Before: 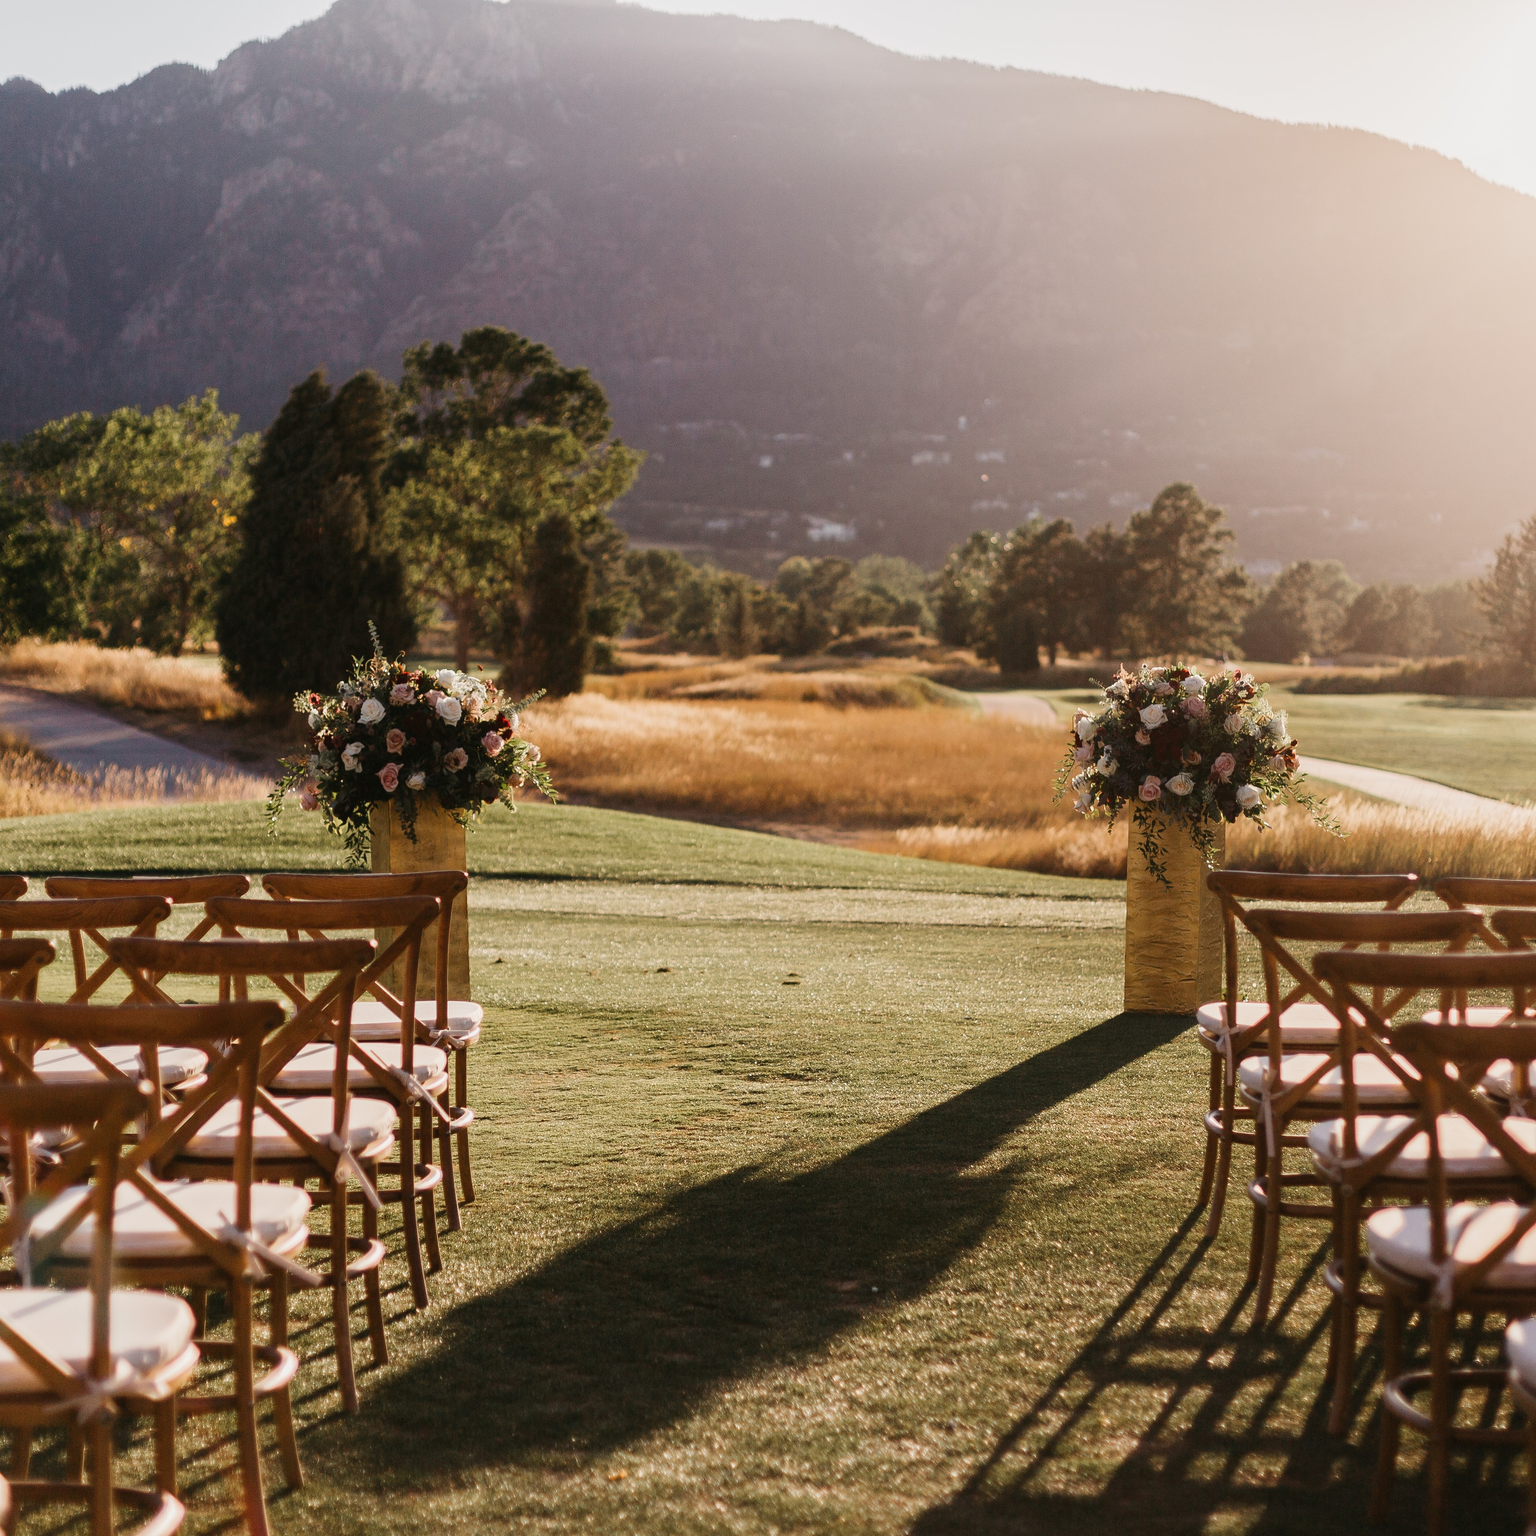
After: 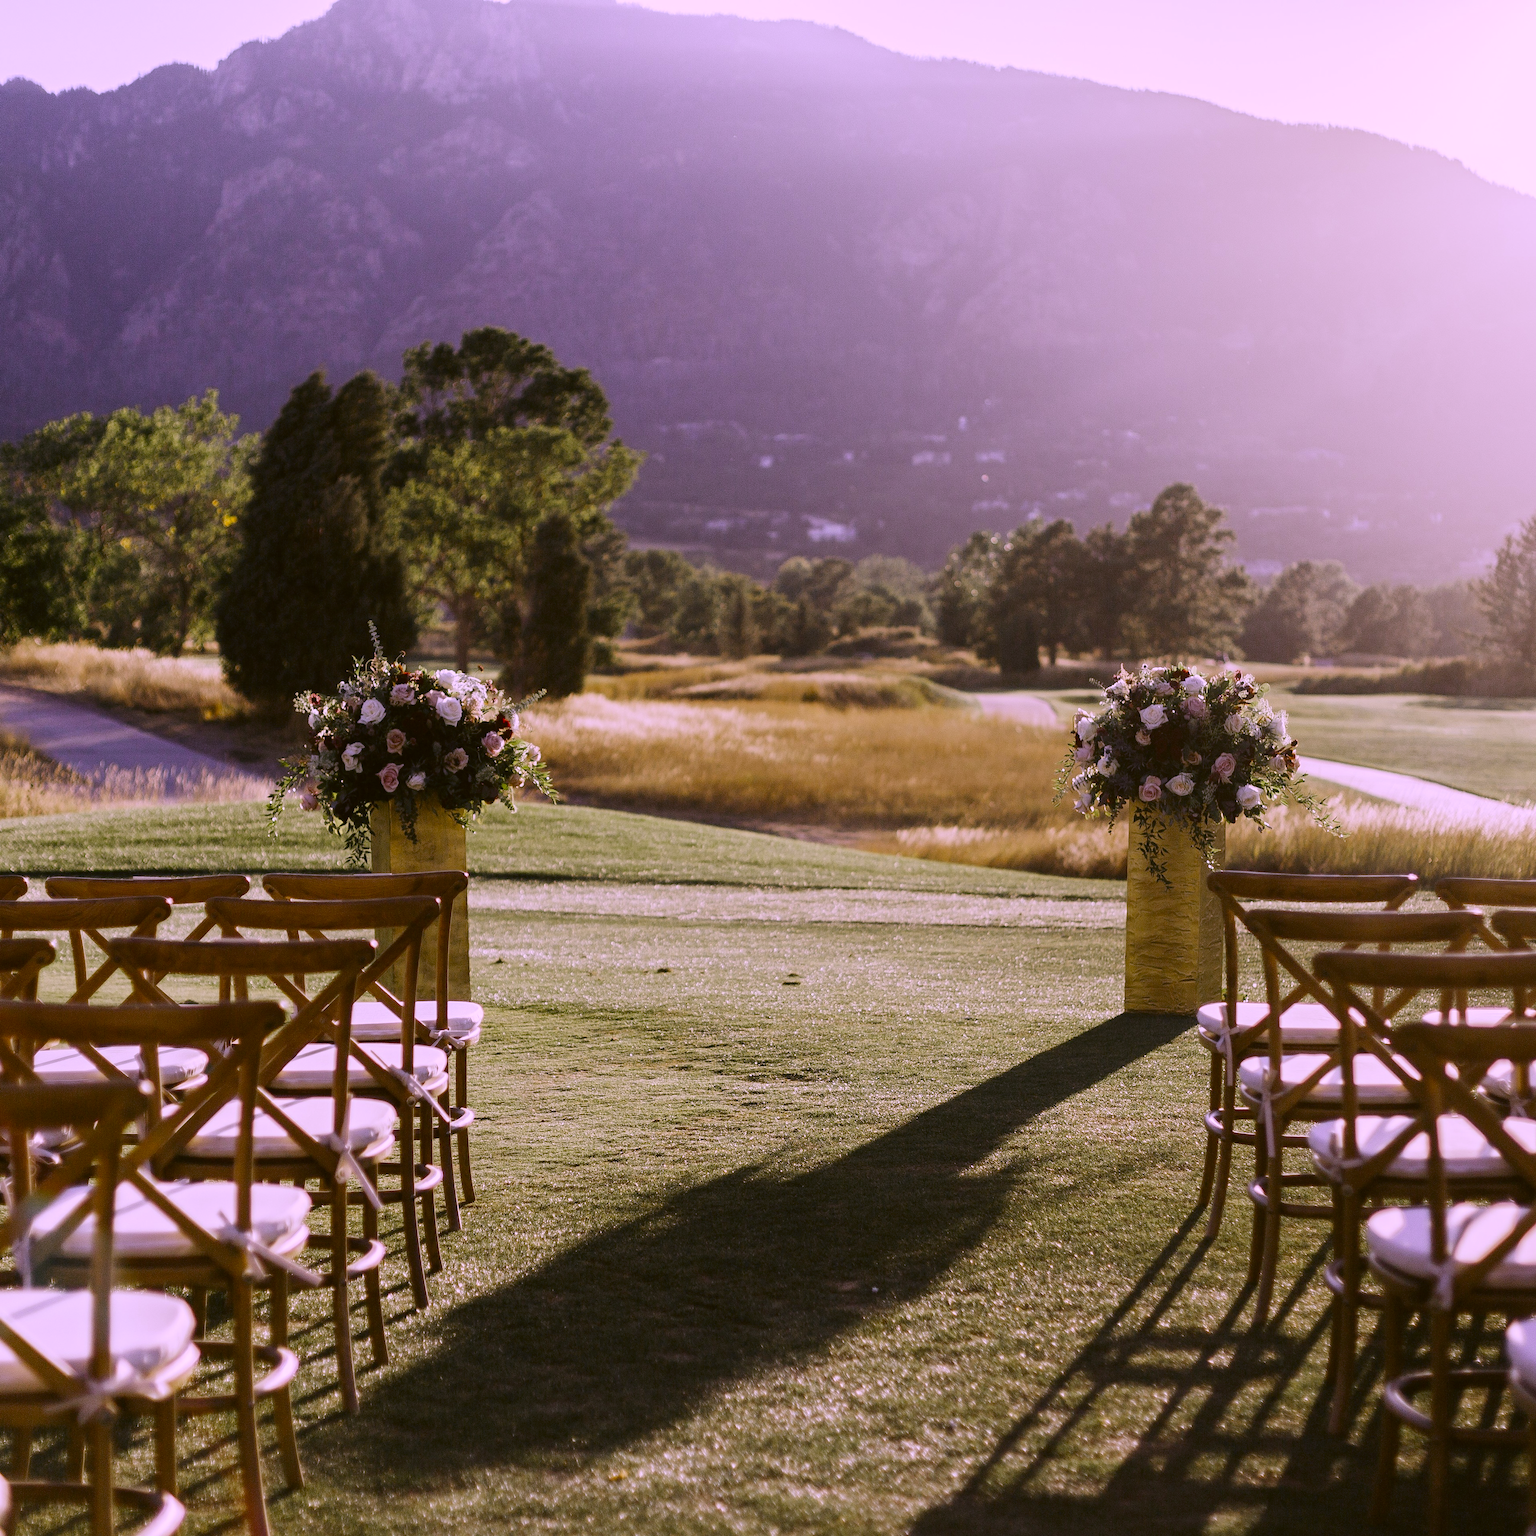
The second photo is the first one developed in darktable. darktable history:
white balance: red 0.766, blue 1.537
color correction: highlights a* 17.94, highlights b* 35.39, shadows a* 1.48, shadows b* 6.42, saturation 1.01
